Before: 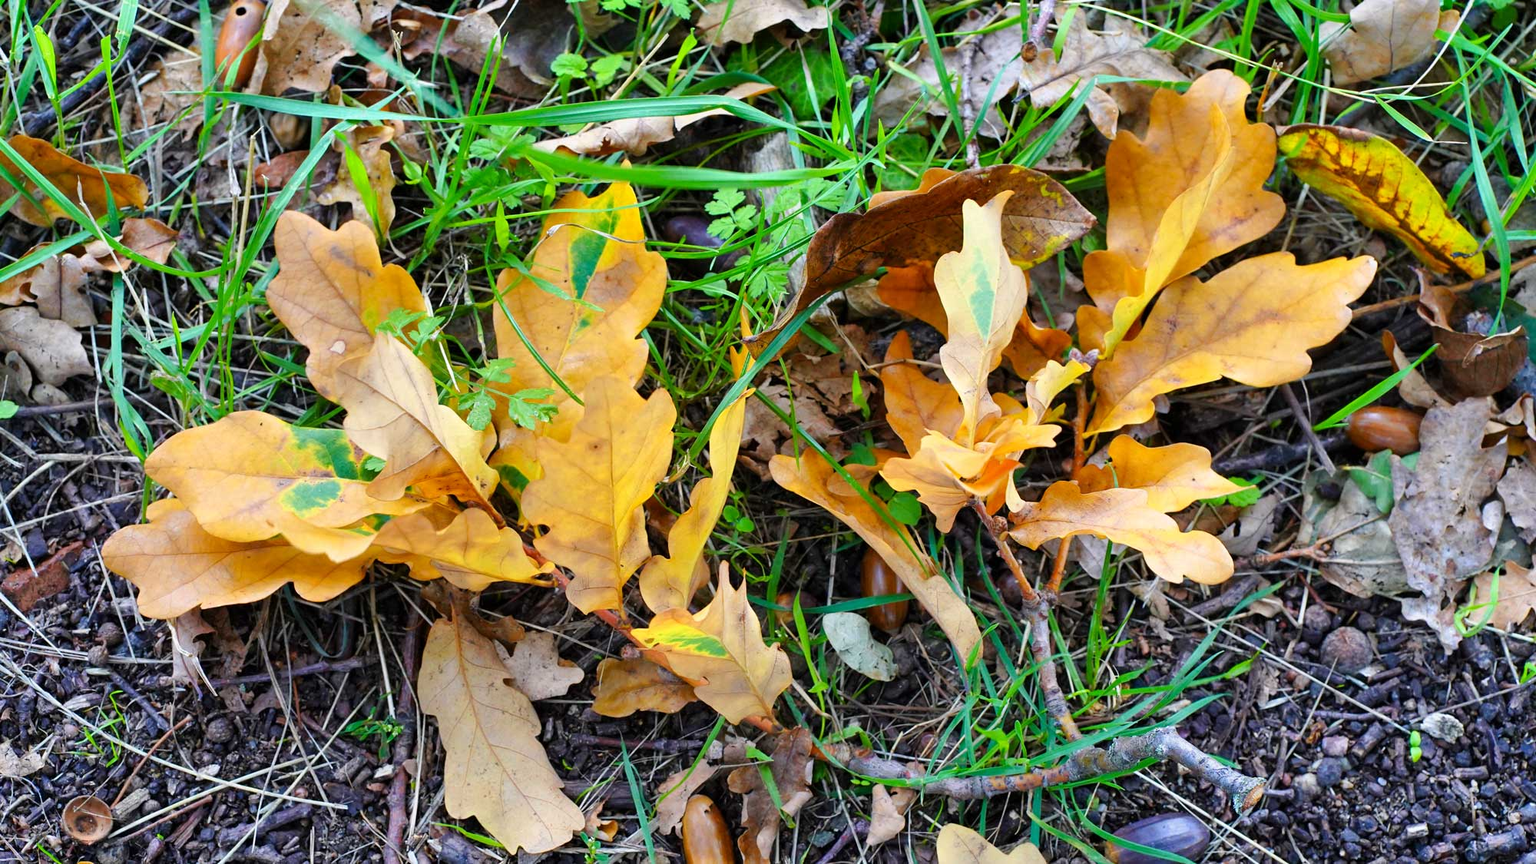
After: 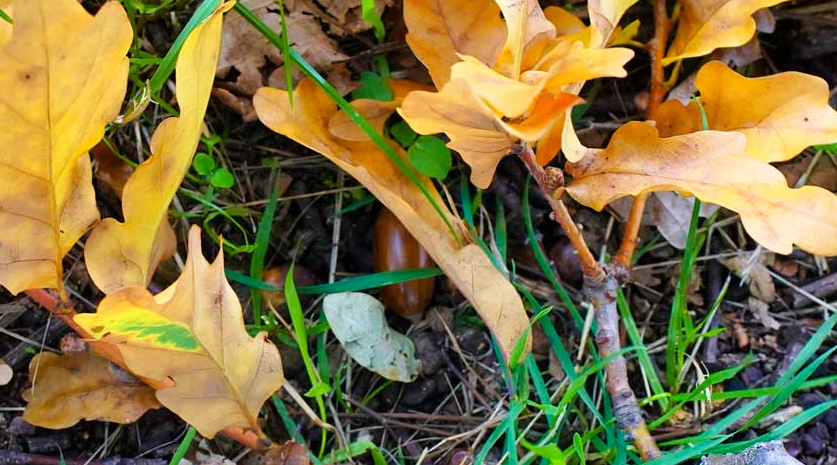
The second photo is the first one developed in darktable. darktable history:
velvia: on, module defaults
crop: left 37.401%, top 44.957%, right 20.705%, bottom 13.639%
